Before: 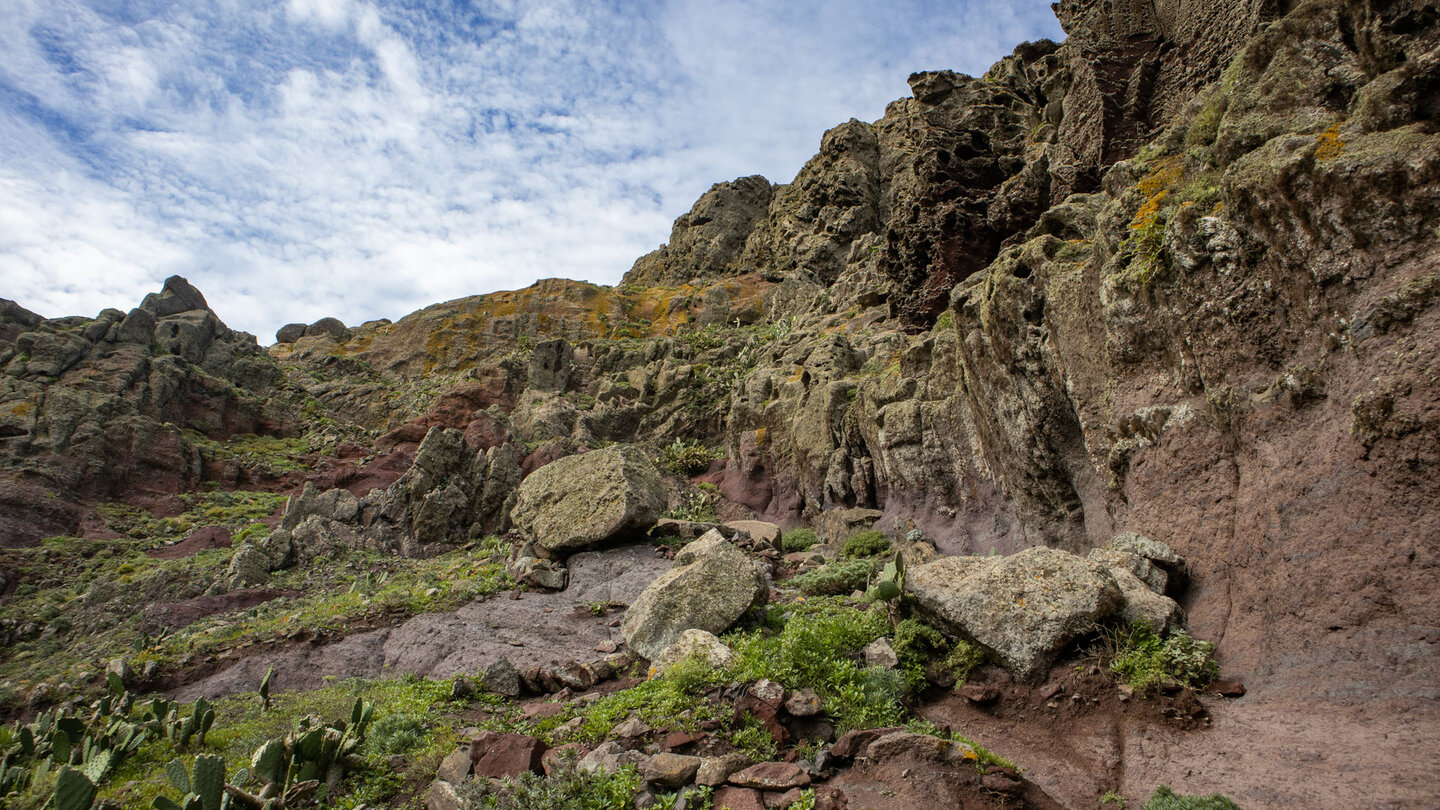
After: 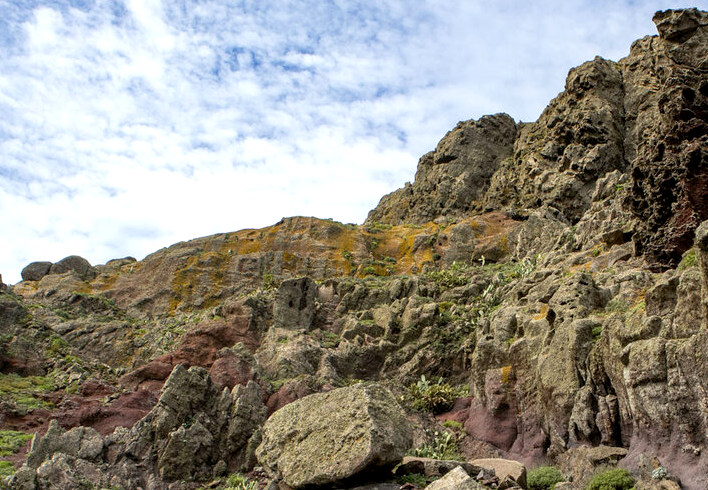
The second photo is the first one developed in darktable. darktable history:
exposure: black level correction 0.003, exposure 0.389 EV, compensate highlight preservation false
crop: left 17.772%, top 7.659%, right 32.995%, bottom 31.8%
